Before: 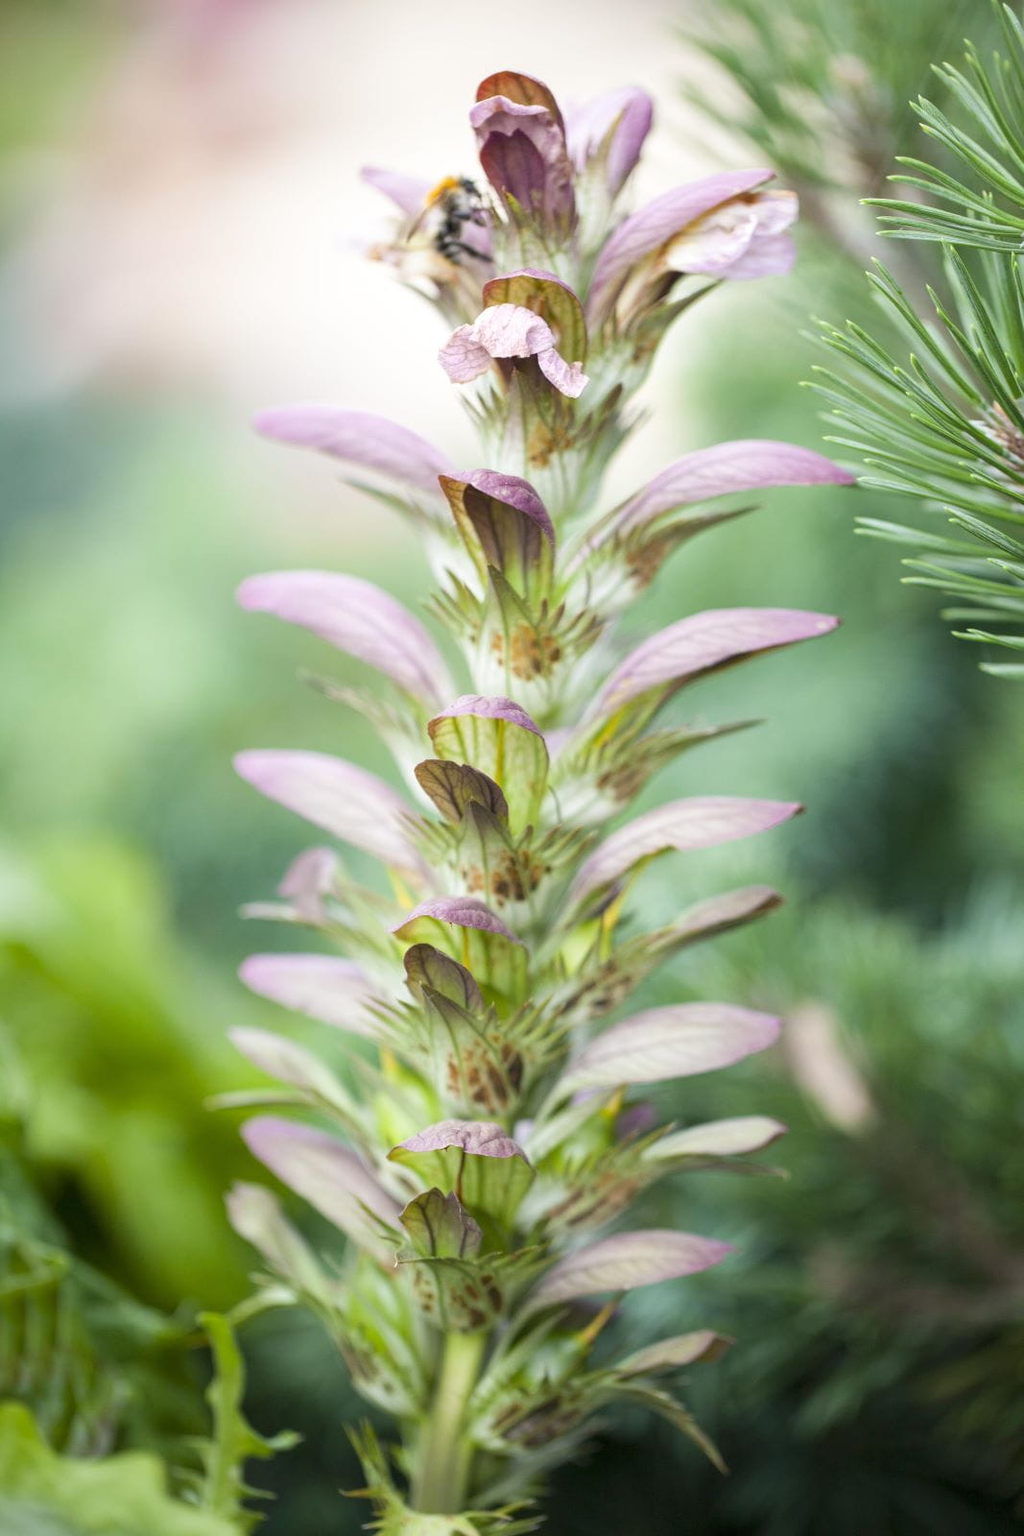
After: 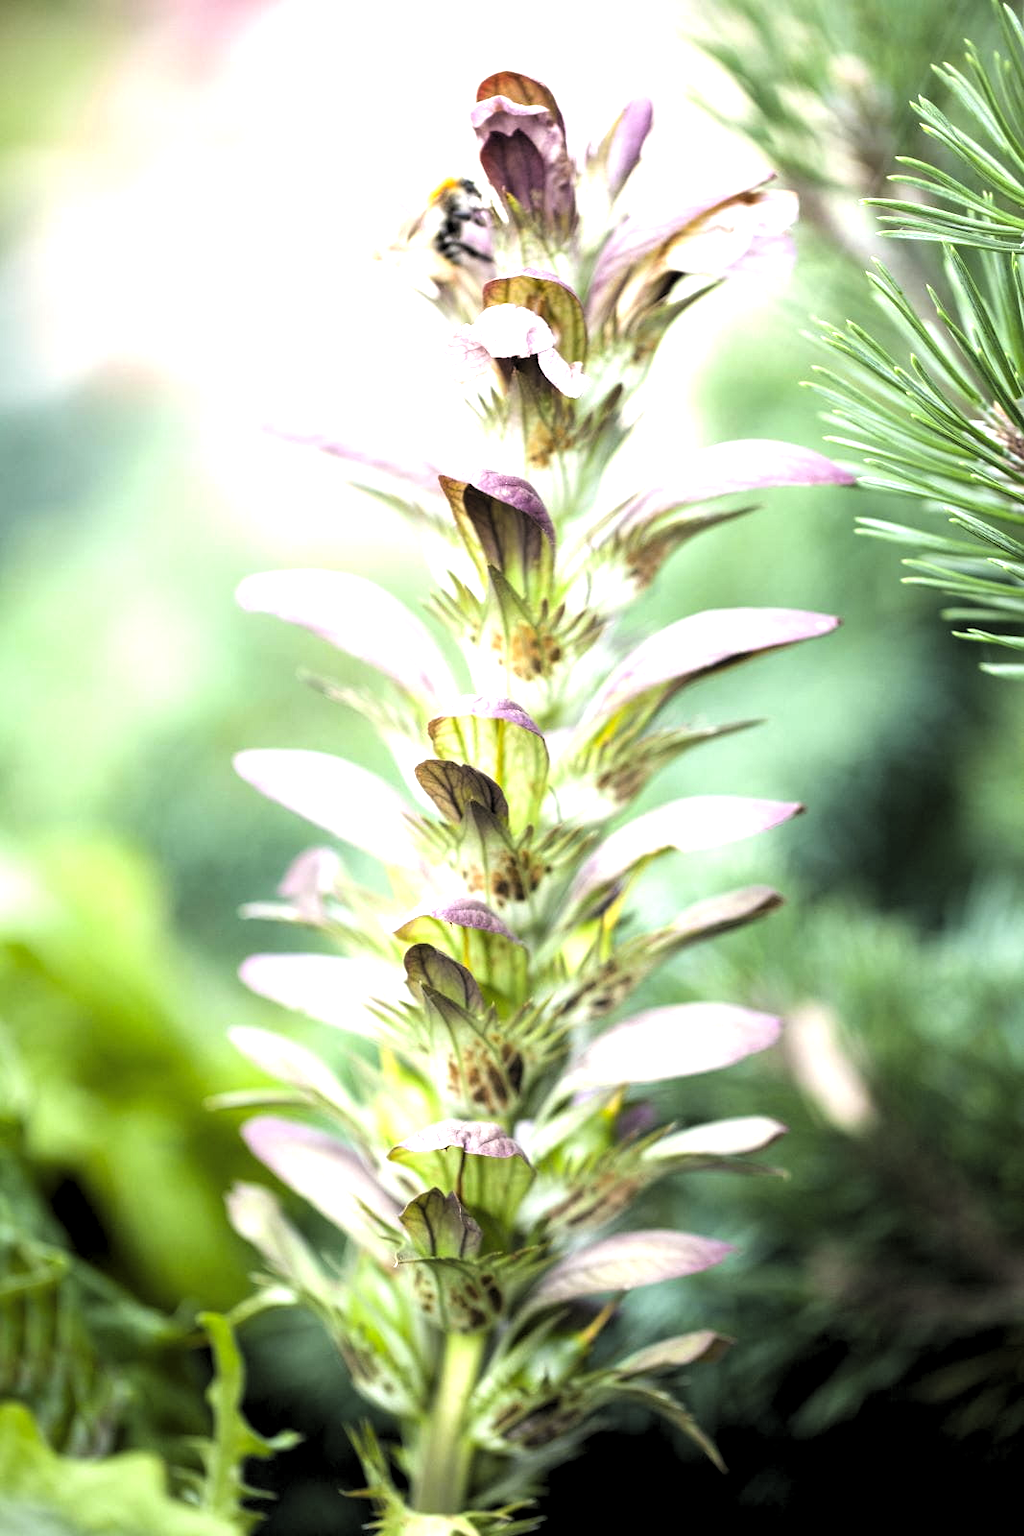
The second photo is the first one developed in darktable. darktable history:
levels: levels [0.182, 0.542, 0.902]
exposure: black level correction 0.001, exposure 0.5 EV, compensate exposure bias true, compensate highlight preservation false
